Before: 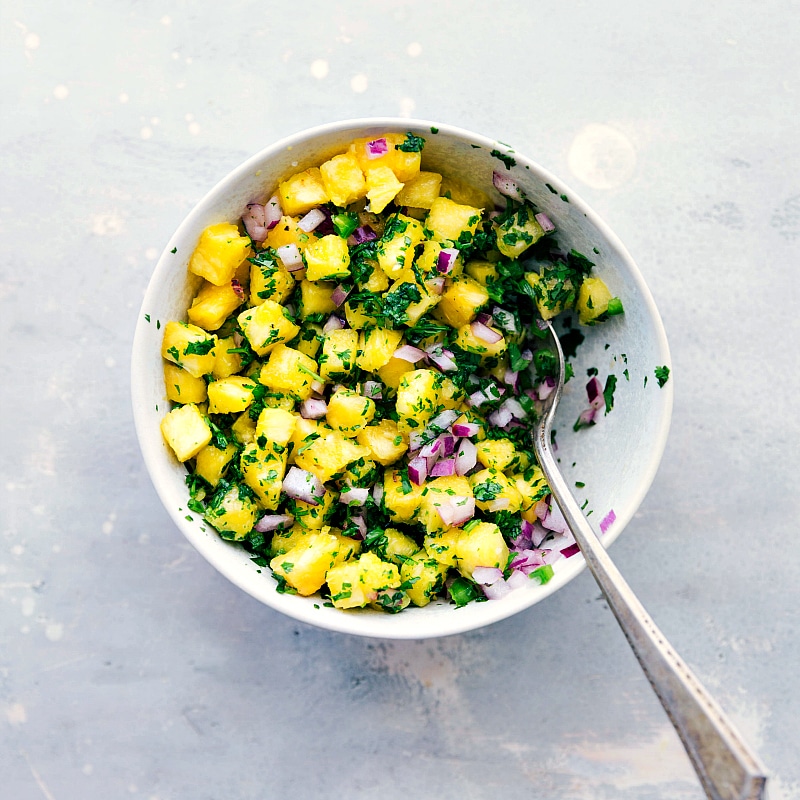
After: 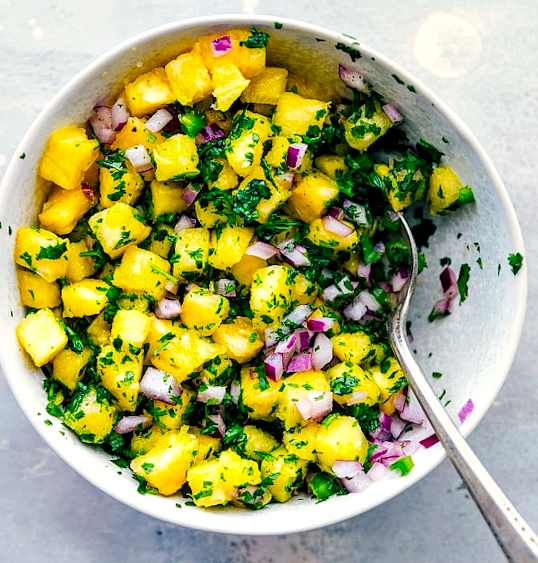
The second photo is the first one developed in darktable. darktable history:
crop and rotate: left 17.046%, top 10.659%, right 12.989%, bottom 14.553%
color balance: output saturation 120%
local contrast: detail 140%
rotate and perspective: rotation -2.12°, lens shift (vertical) 0.009, lens shift (horizontal) -0.008, automatic cropping original format, crop left 0.036, crop right 0.964, crop top 0.05, crop bottom 0.959
